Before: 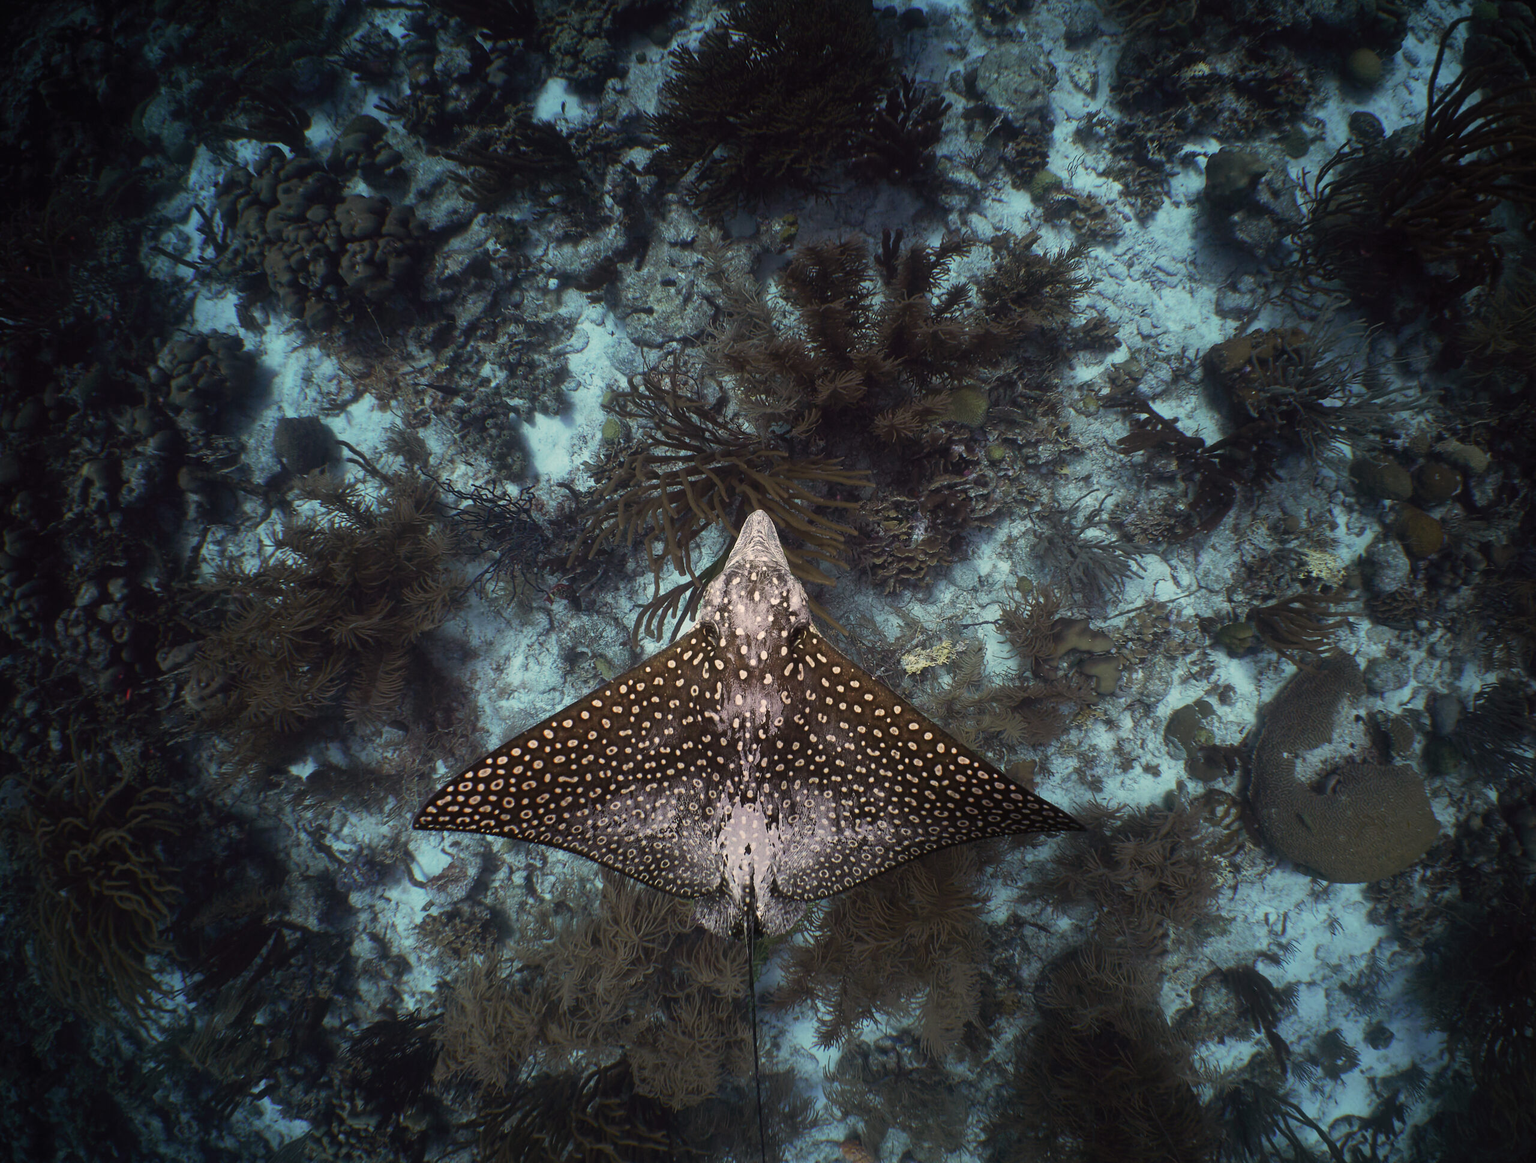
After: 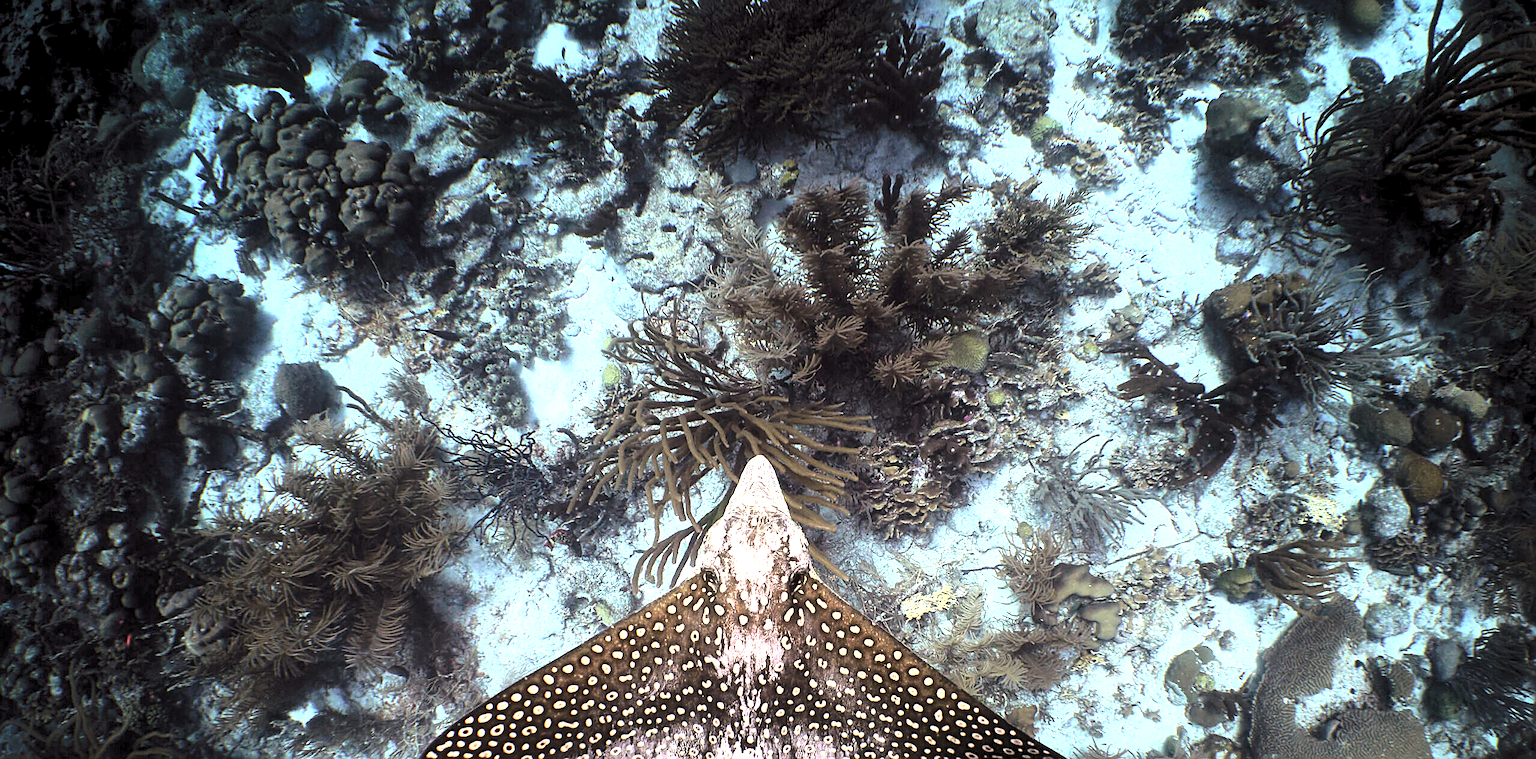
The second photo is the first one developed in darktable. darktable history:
crop and rotate: top 4.711%, bottom 29.934%
tone equalizer: on, module defaults
exposure: black level correction 0, exposure 1.1 EV, compensate highlight preservation false
base curve: curves: ch0 [(0, 0) (0.005, 0.002) (0.15, 0.3) (0.4, 0.7) (0.75, 0.95) (1, 1)]
levels: levels [0.052, 0.496, 0.908]
shadows and highlights: shadows 61.97, white point adjustment 0.451, highlights -33.6, compress 83.96%
sharpen: on, module defaults
